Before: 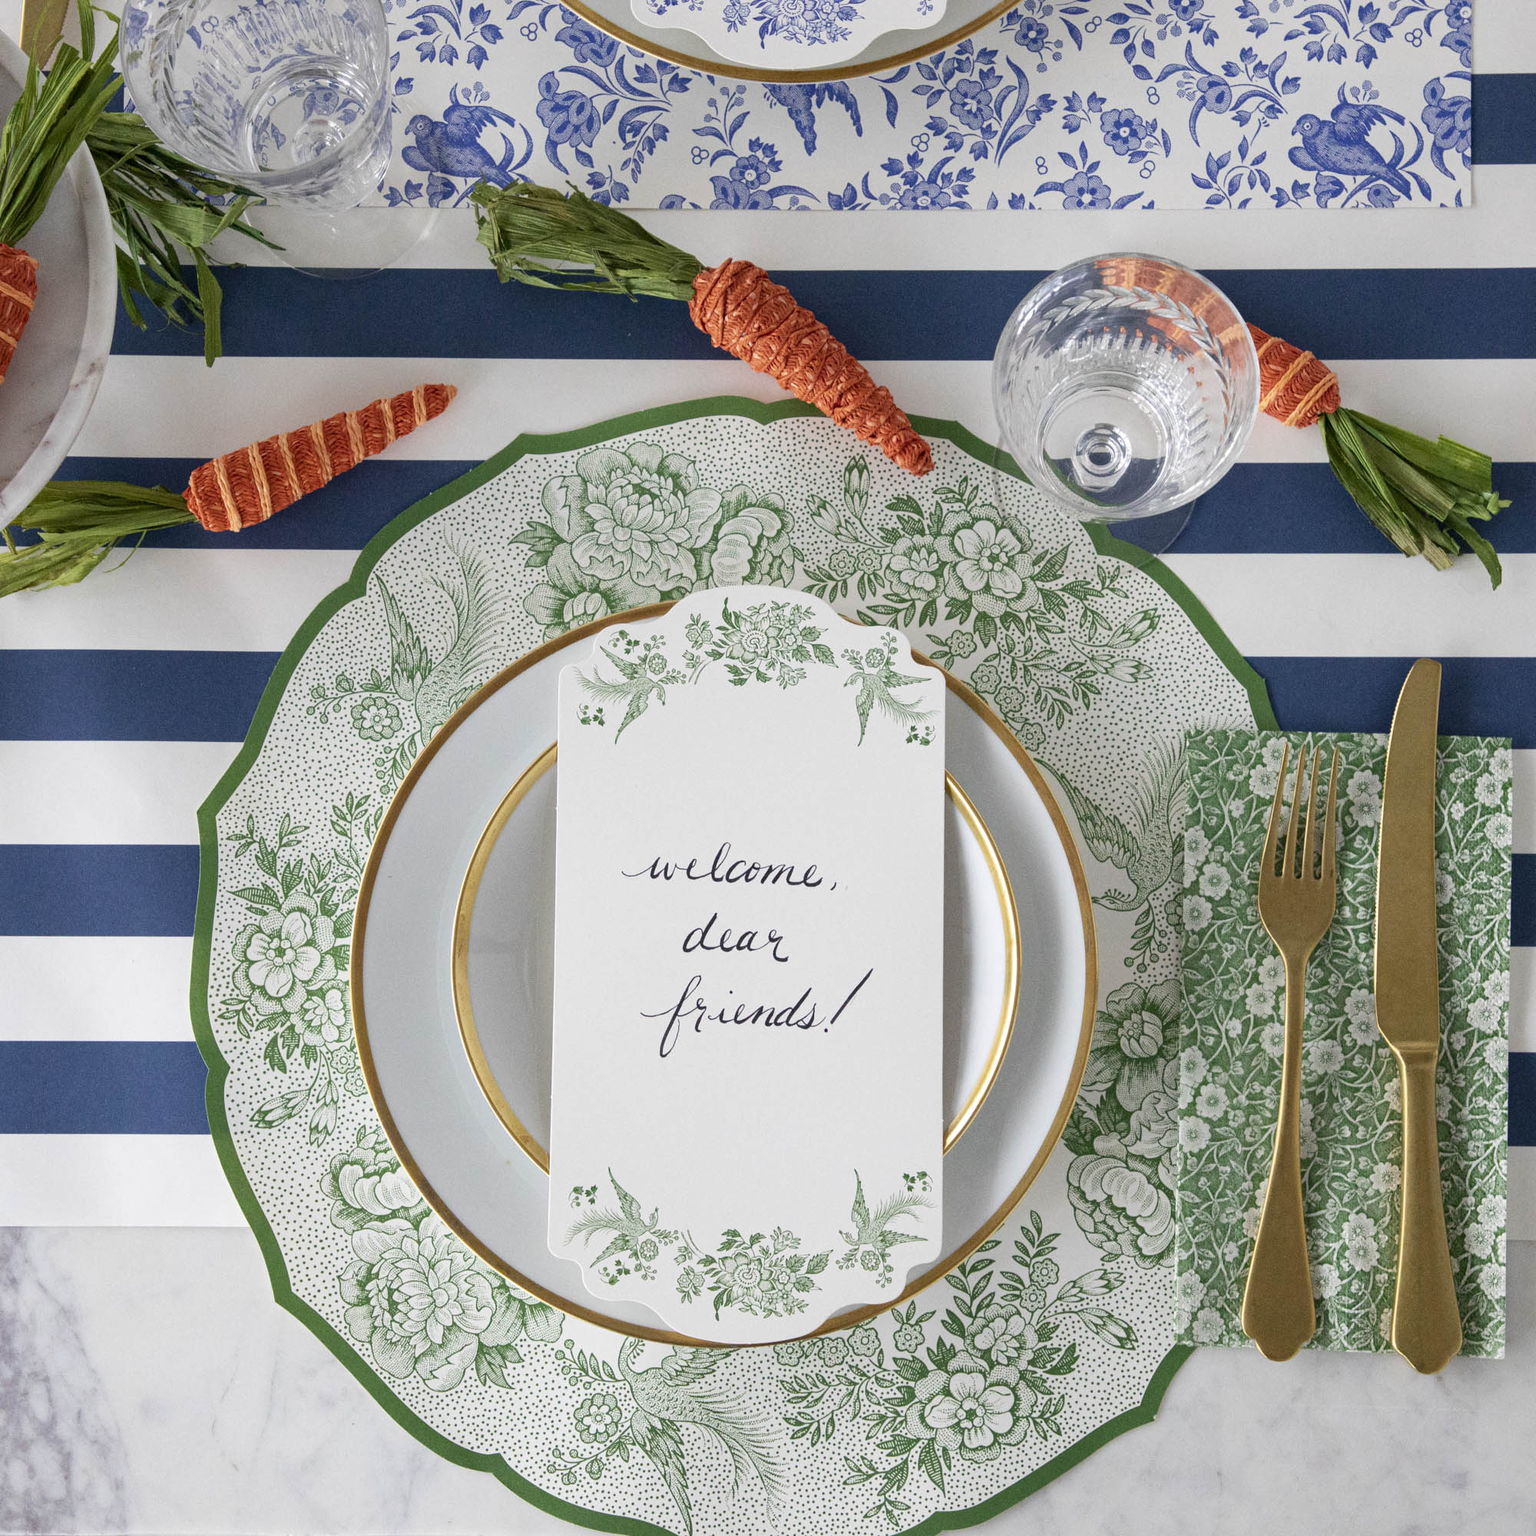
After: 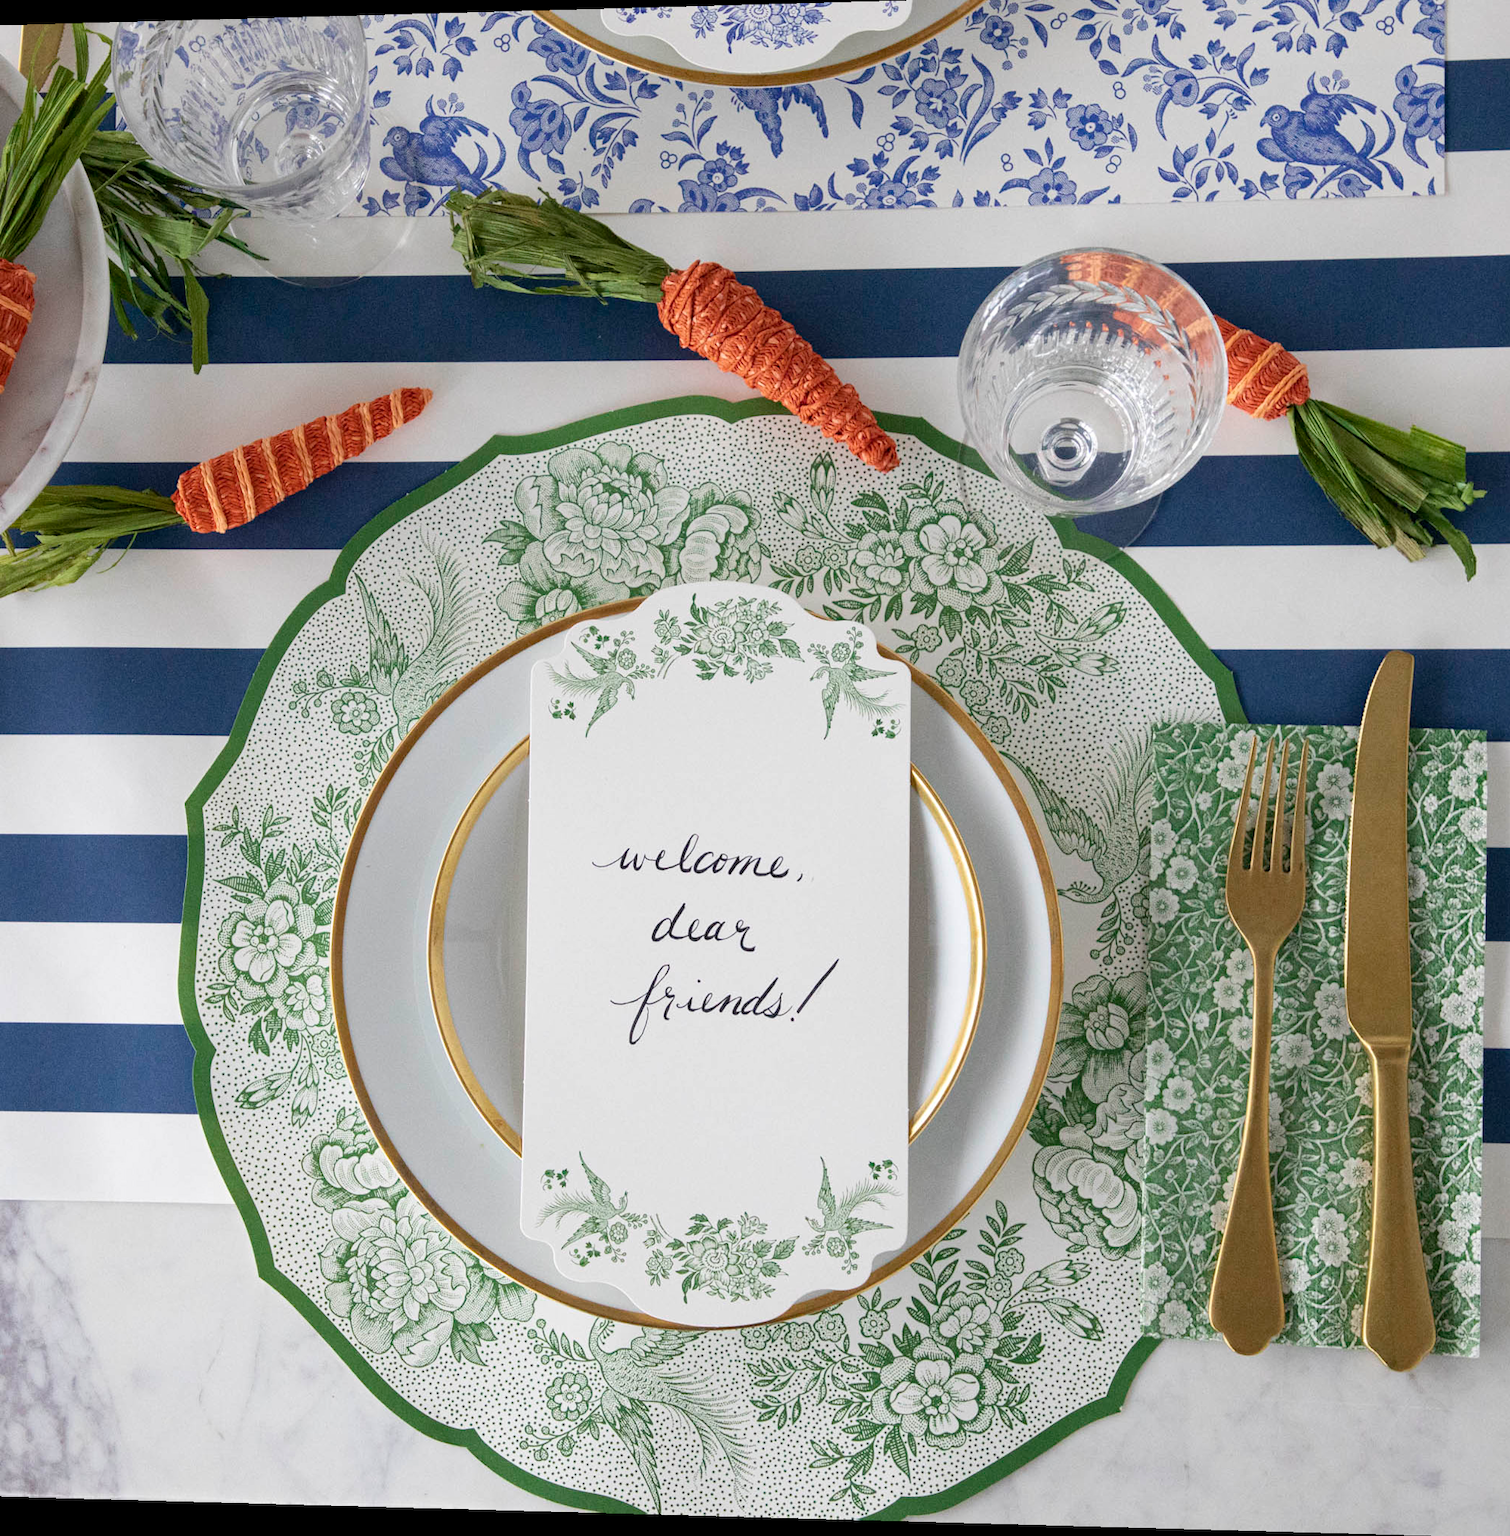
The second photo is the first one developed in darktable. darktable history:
crop: top 1.049%, right 0.001%
rotate and perspective: lens shift (horizontal) -0.055, automatic cropping off
